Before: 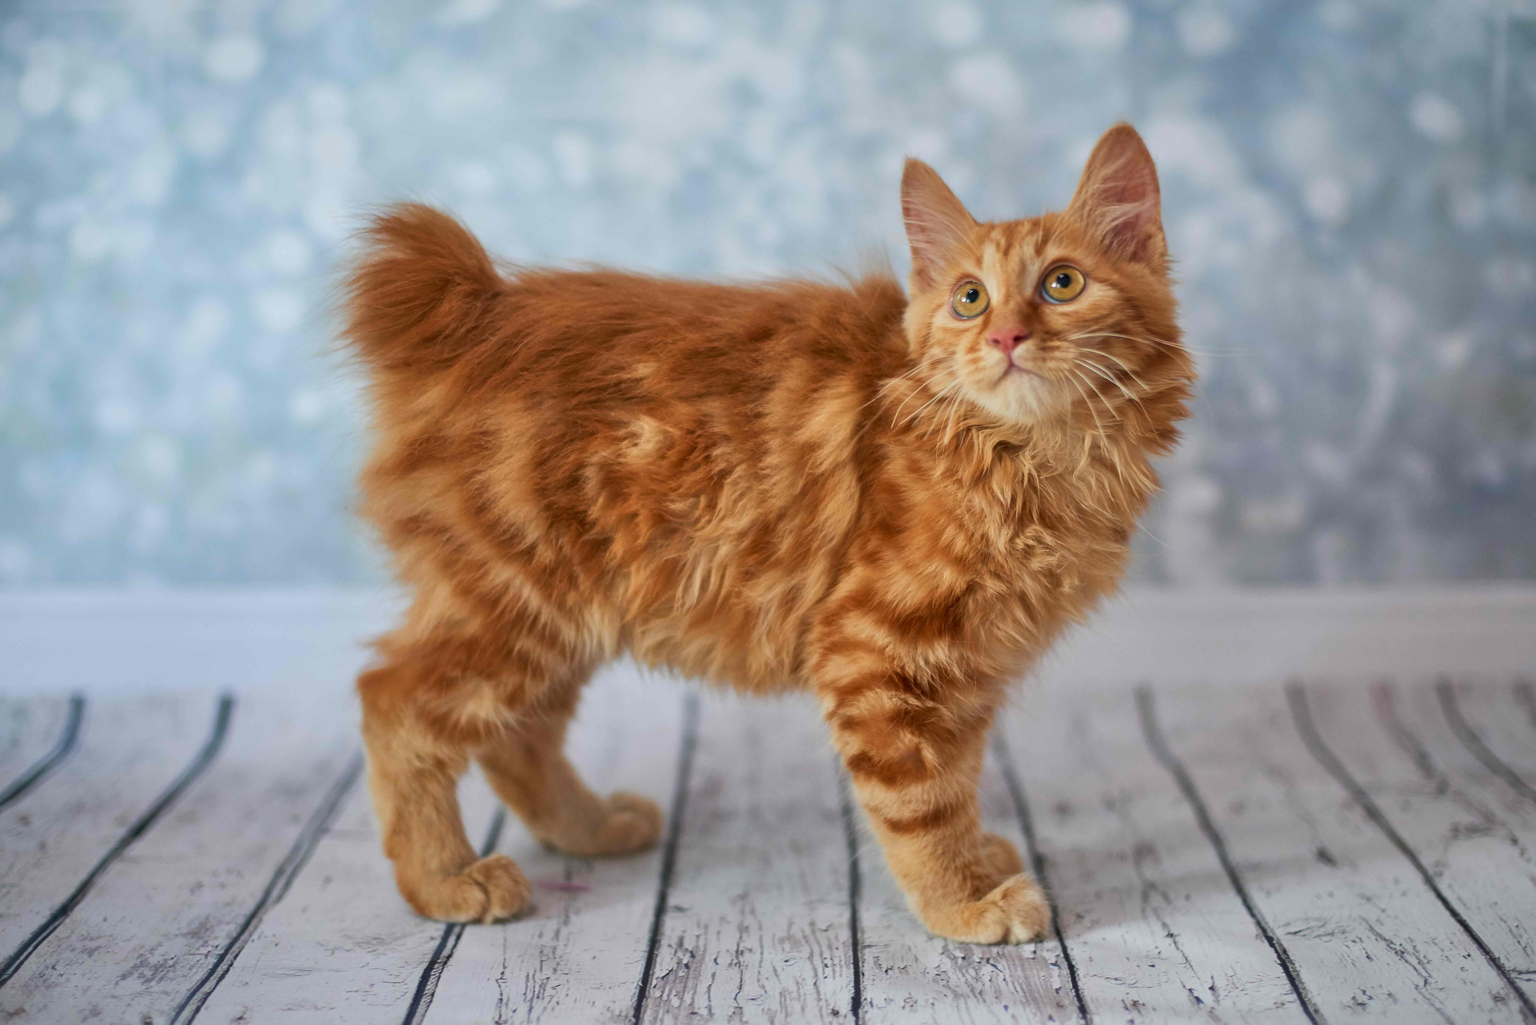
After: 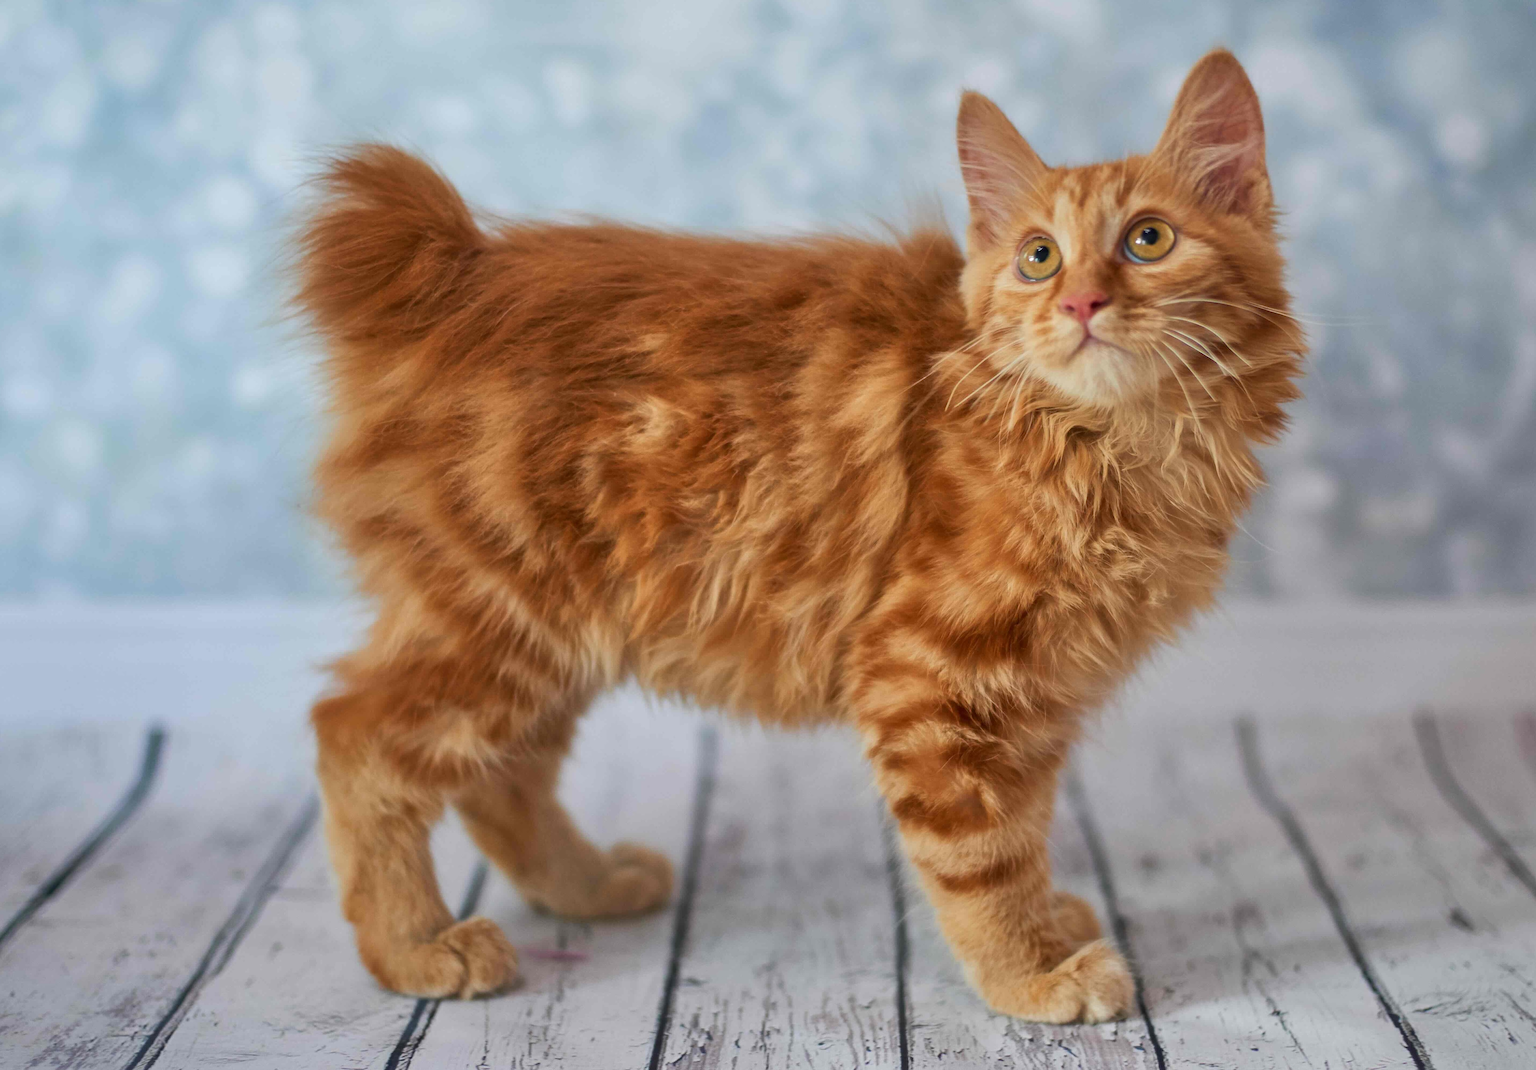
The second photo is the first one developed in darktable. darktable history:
crop: left 6.191%, top 8.029%, right 9.538%, bottom 3.992%
